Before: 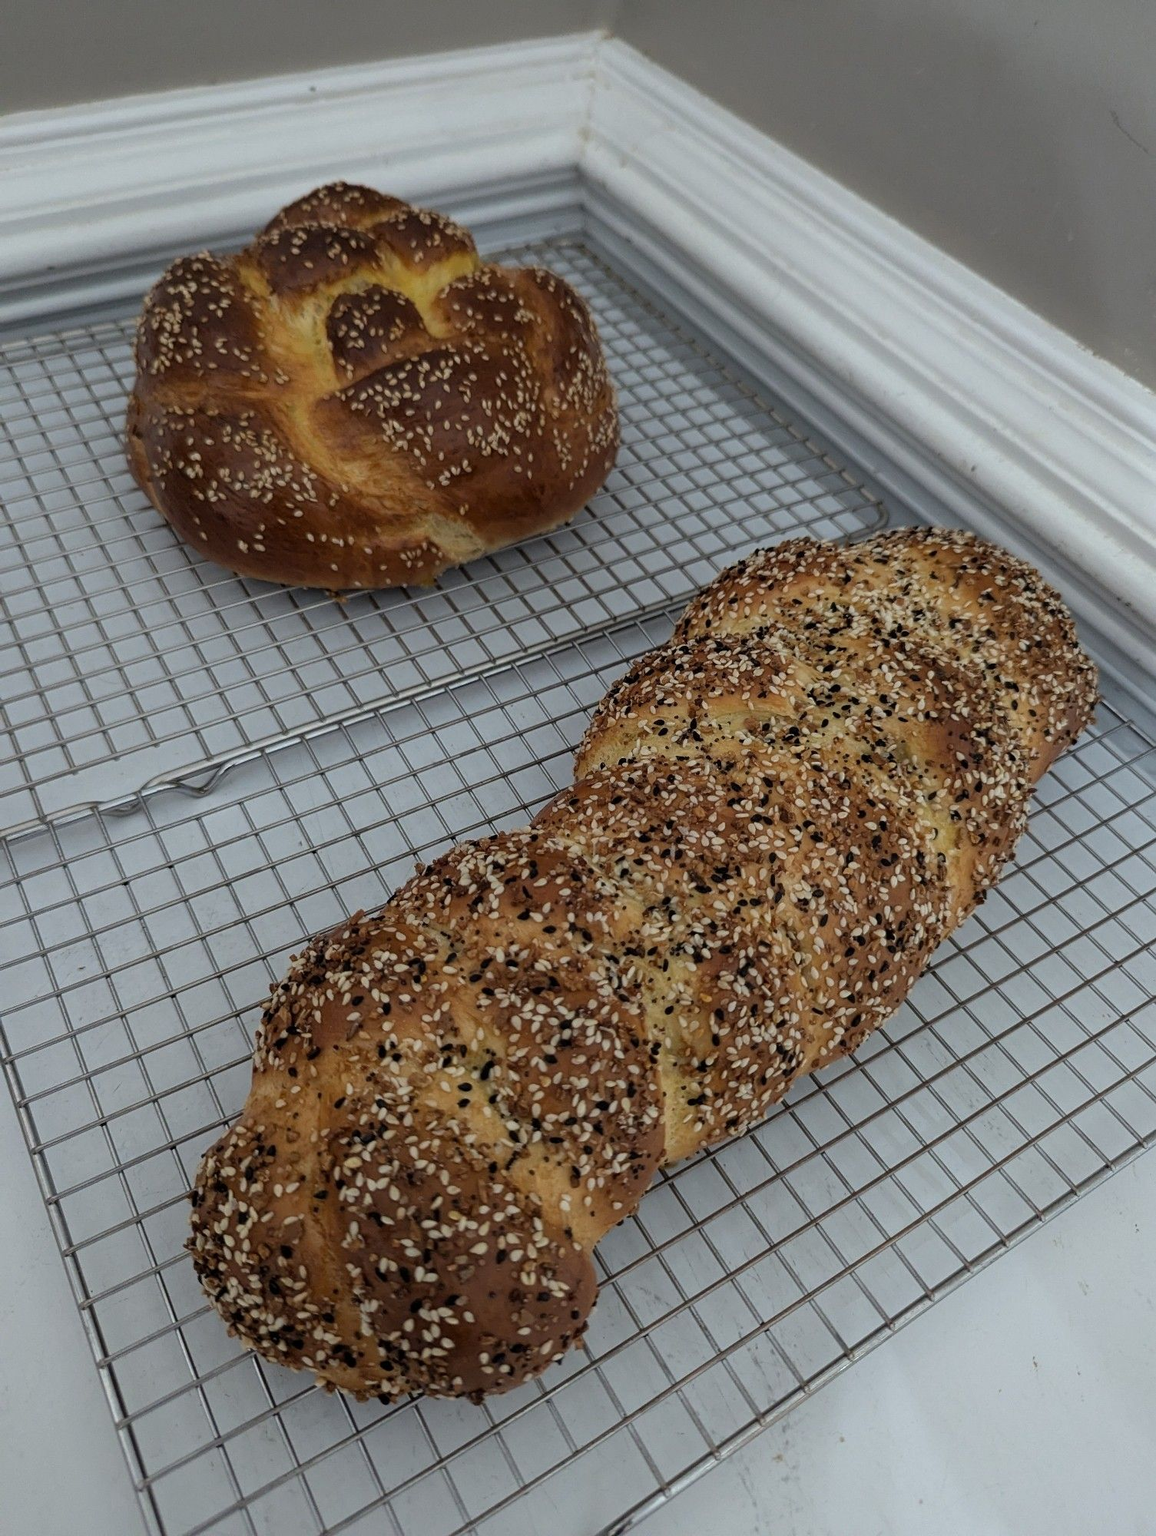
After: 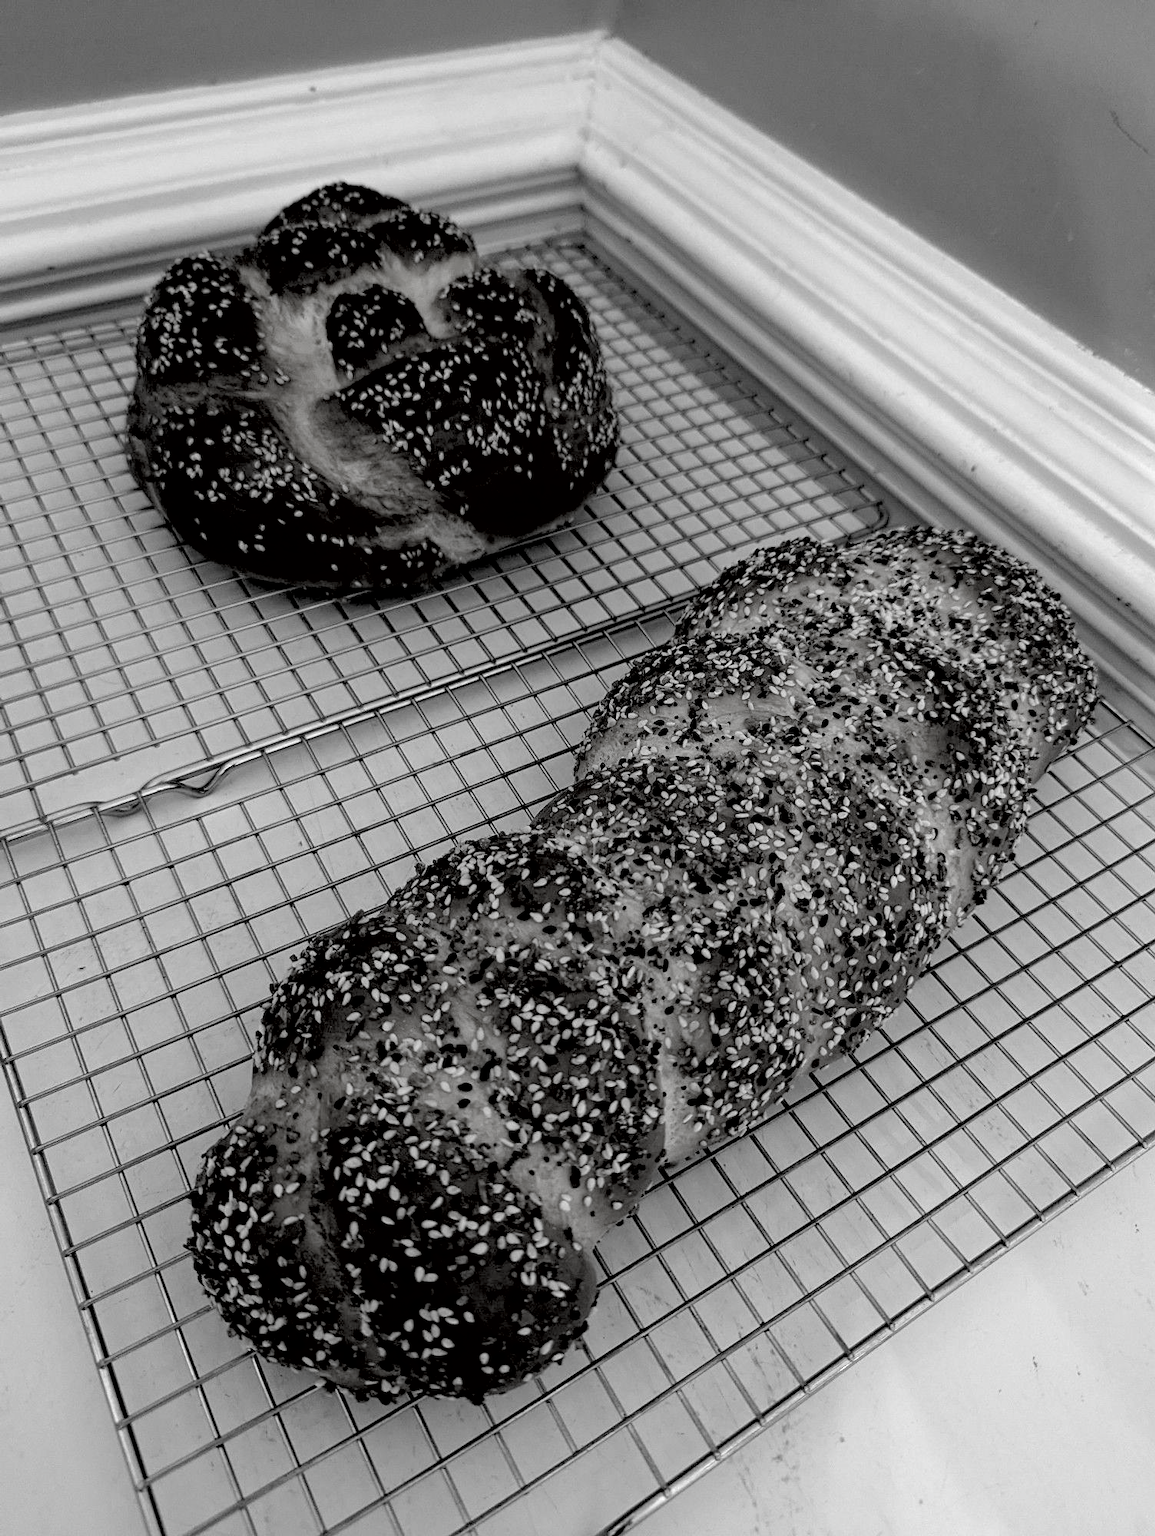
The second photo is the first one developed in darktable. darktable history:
exposure: black level correction 0.041, exposure 0.499 EV, compensate highlight preservation false
tone equalizer: edges refinement/feathering 500, mask exposure compensation -1.24 EV, preserve details no
contrast brightness saturation: saturation -0.982
